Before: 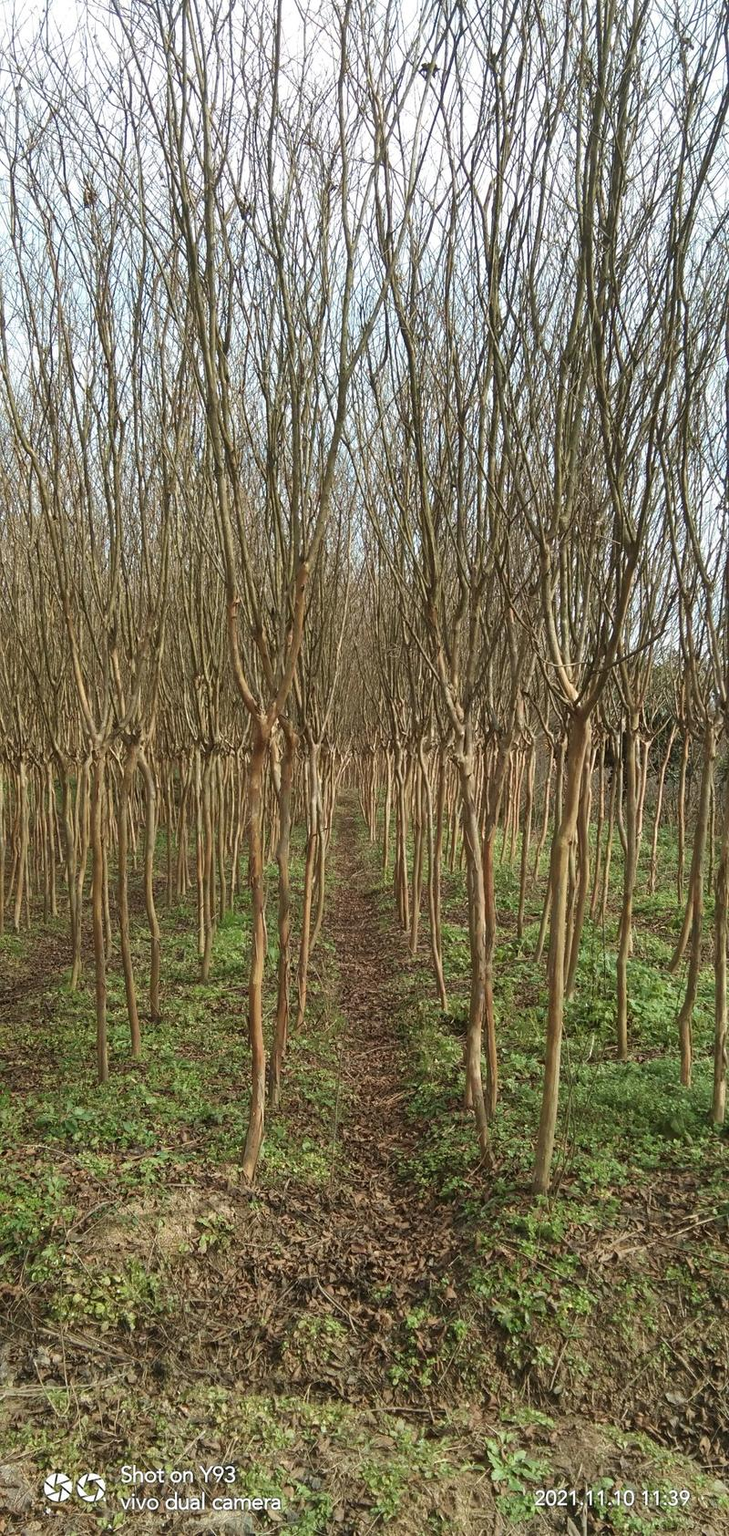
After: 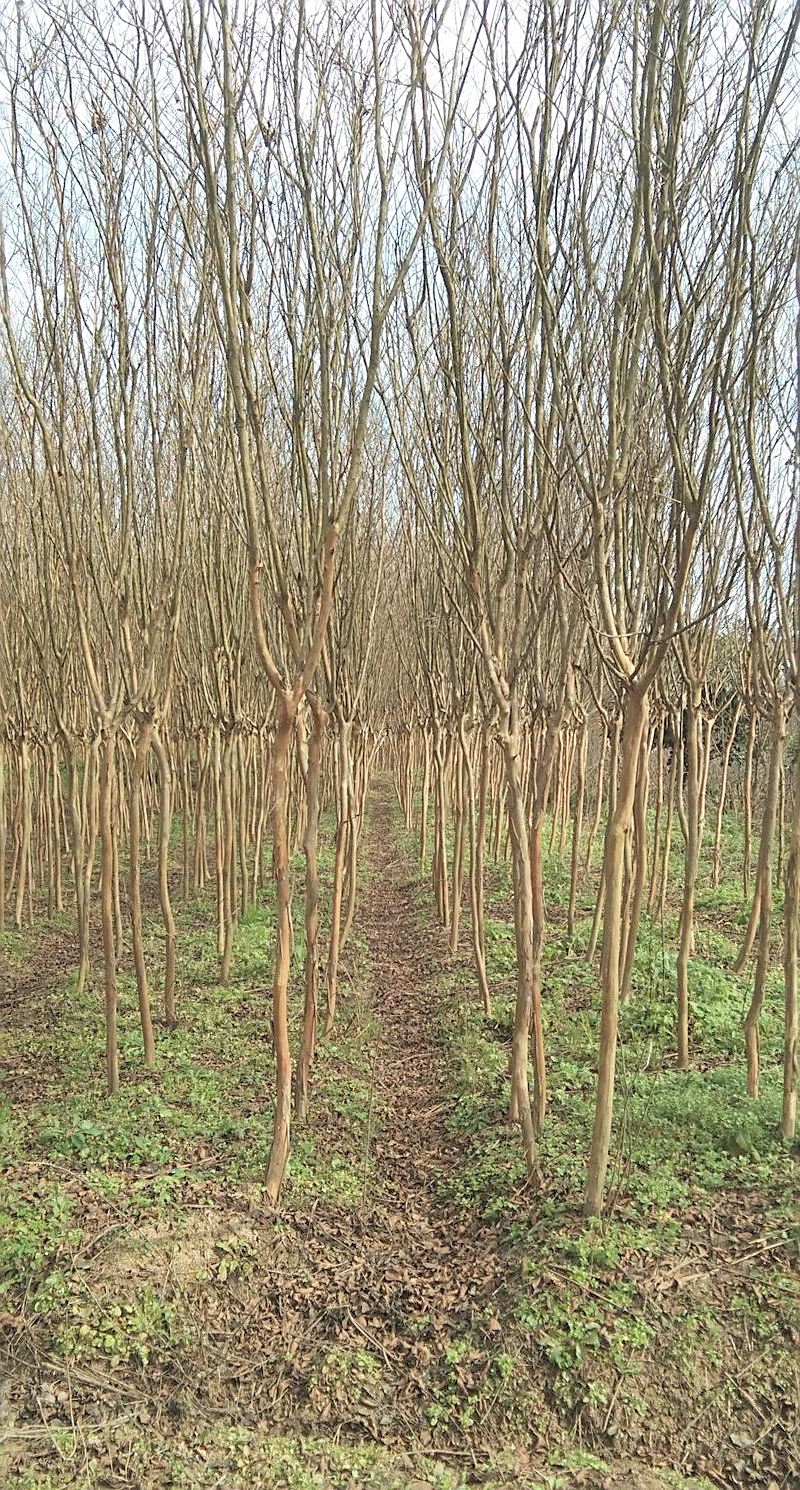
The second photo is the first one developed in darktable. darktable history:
contrast brightness saturation: brightness 0.278
sharpen: on, module defaults
crop and rotate: top 5.614%, bottom 5.924%
